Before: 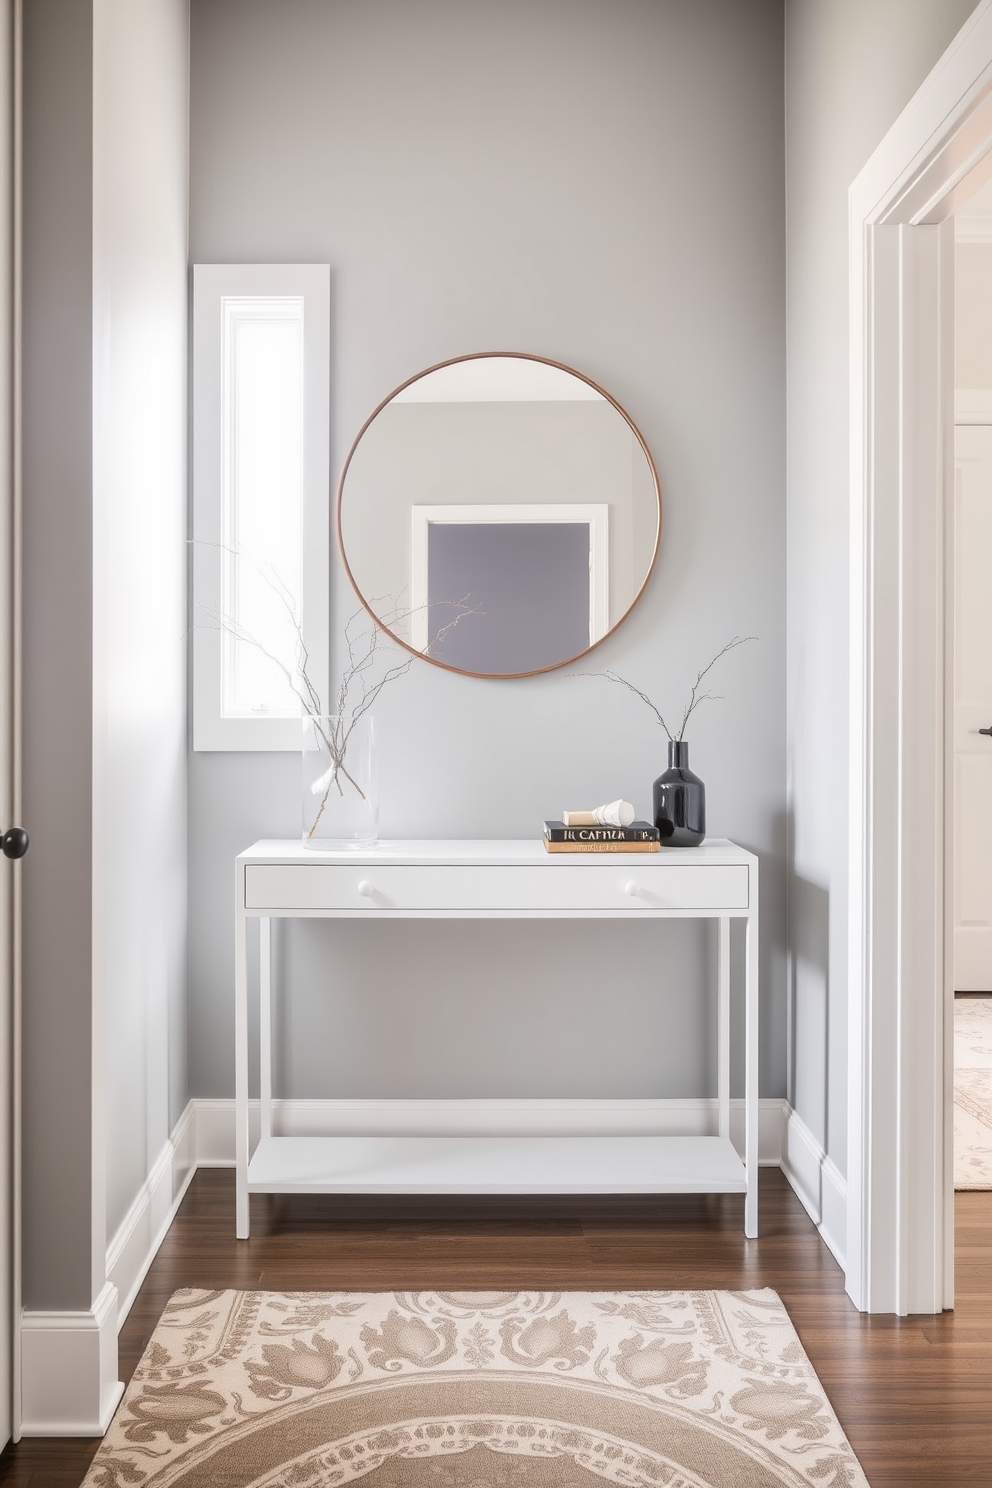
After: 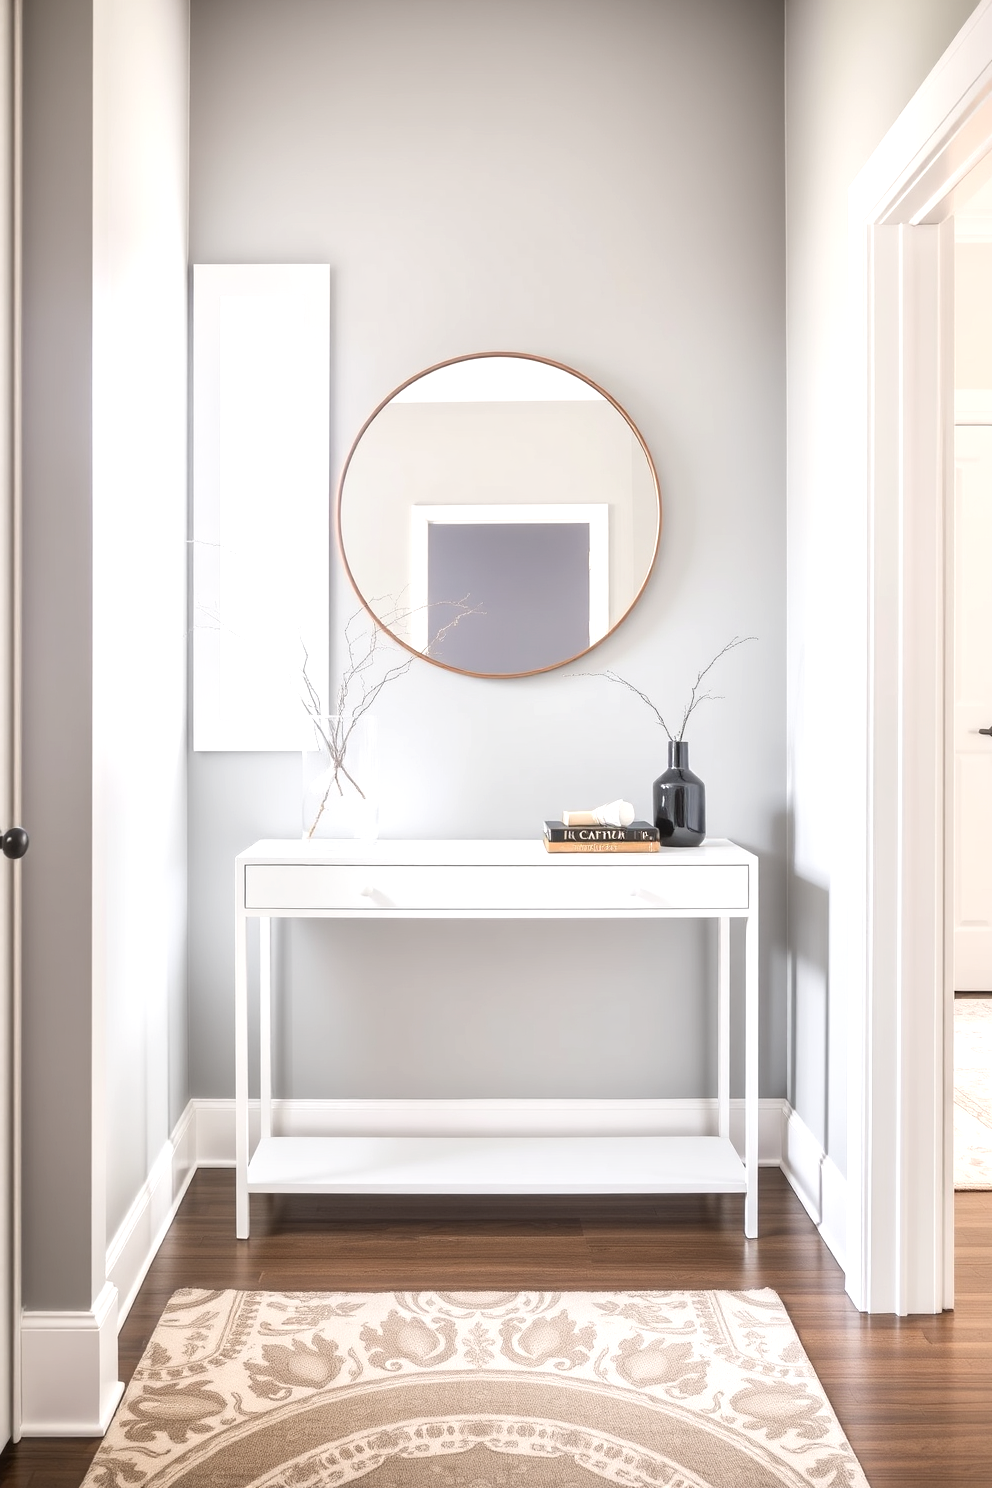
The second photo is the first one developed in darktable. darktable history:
exposure: exposure 0.487 EV, compensate highlight preservation false
